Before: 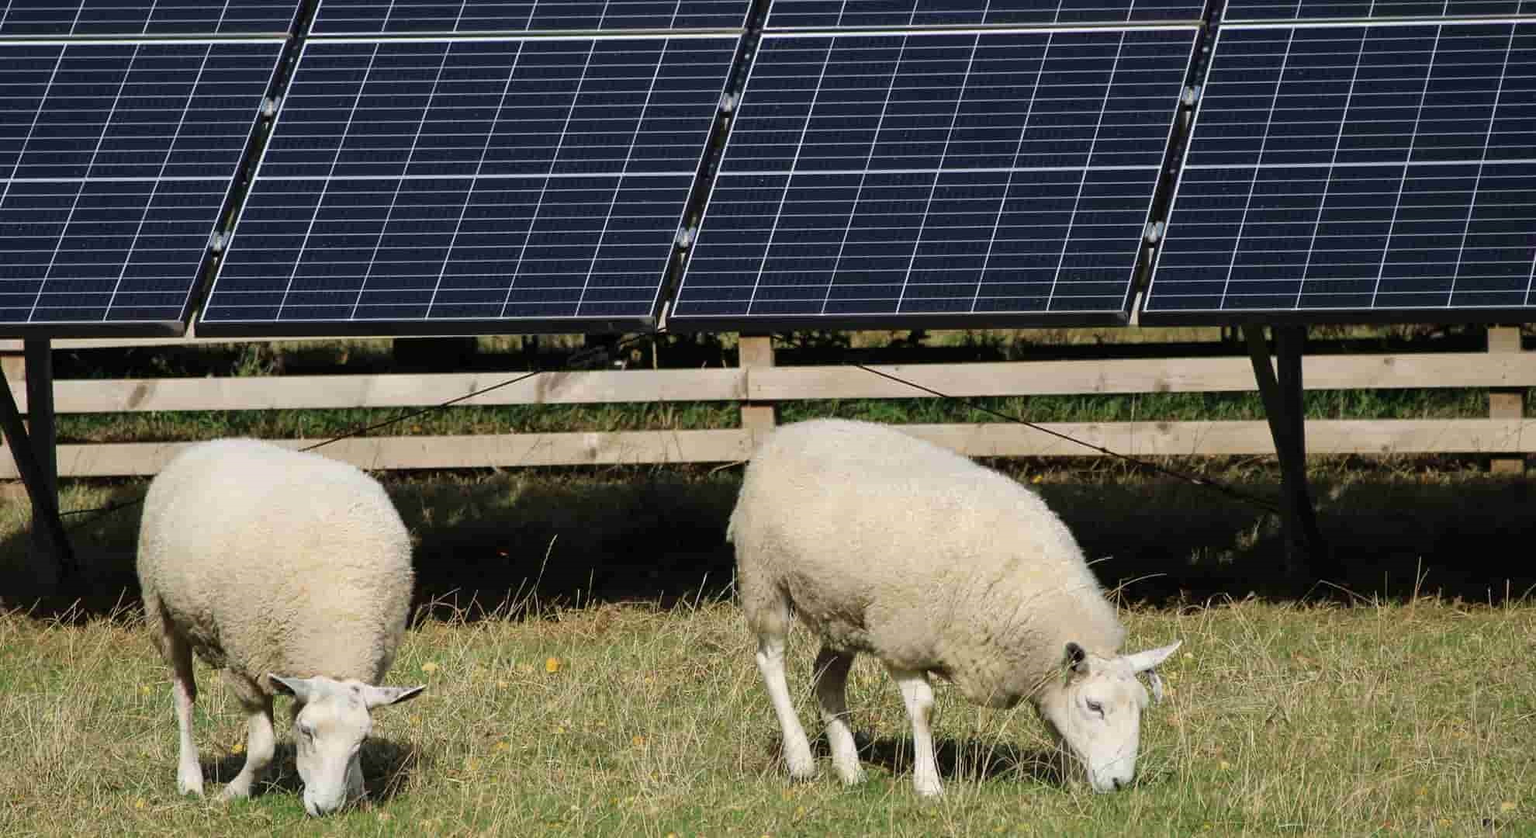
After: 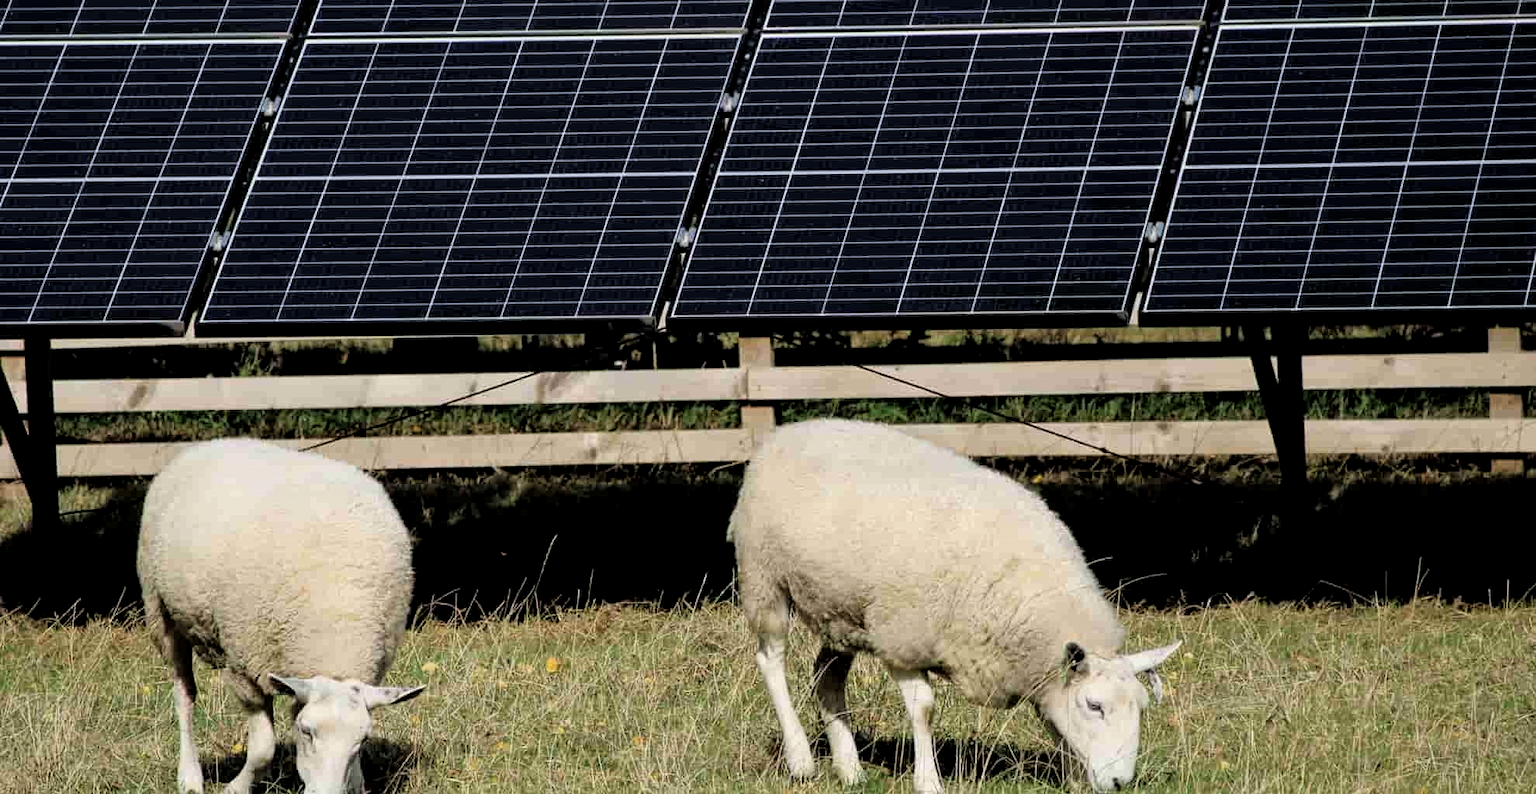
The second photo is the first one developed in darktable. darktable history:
filmic rgb: black relative exposure -4.93 EV, white relative exposure 2.84 EV, hardness 3.72
crop and rotate: top 0%, bottom 5.097%
local contrast: highlights 100%, shadows 100%, detail 120%, midtone range 0.2
